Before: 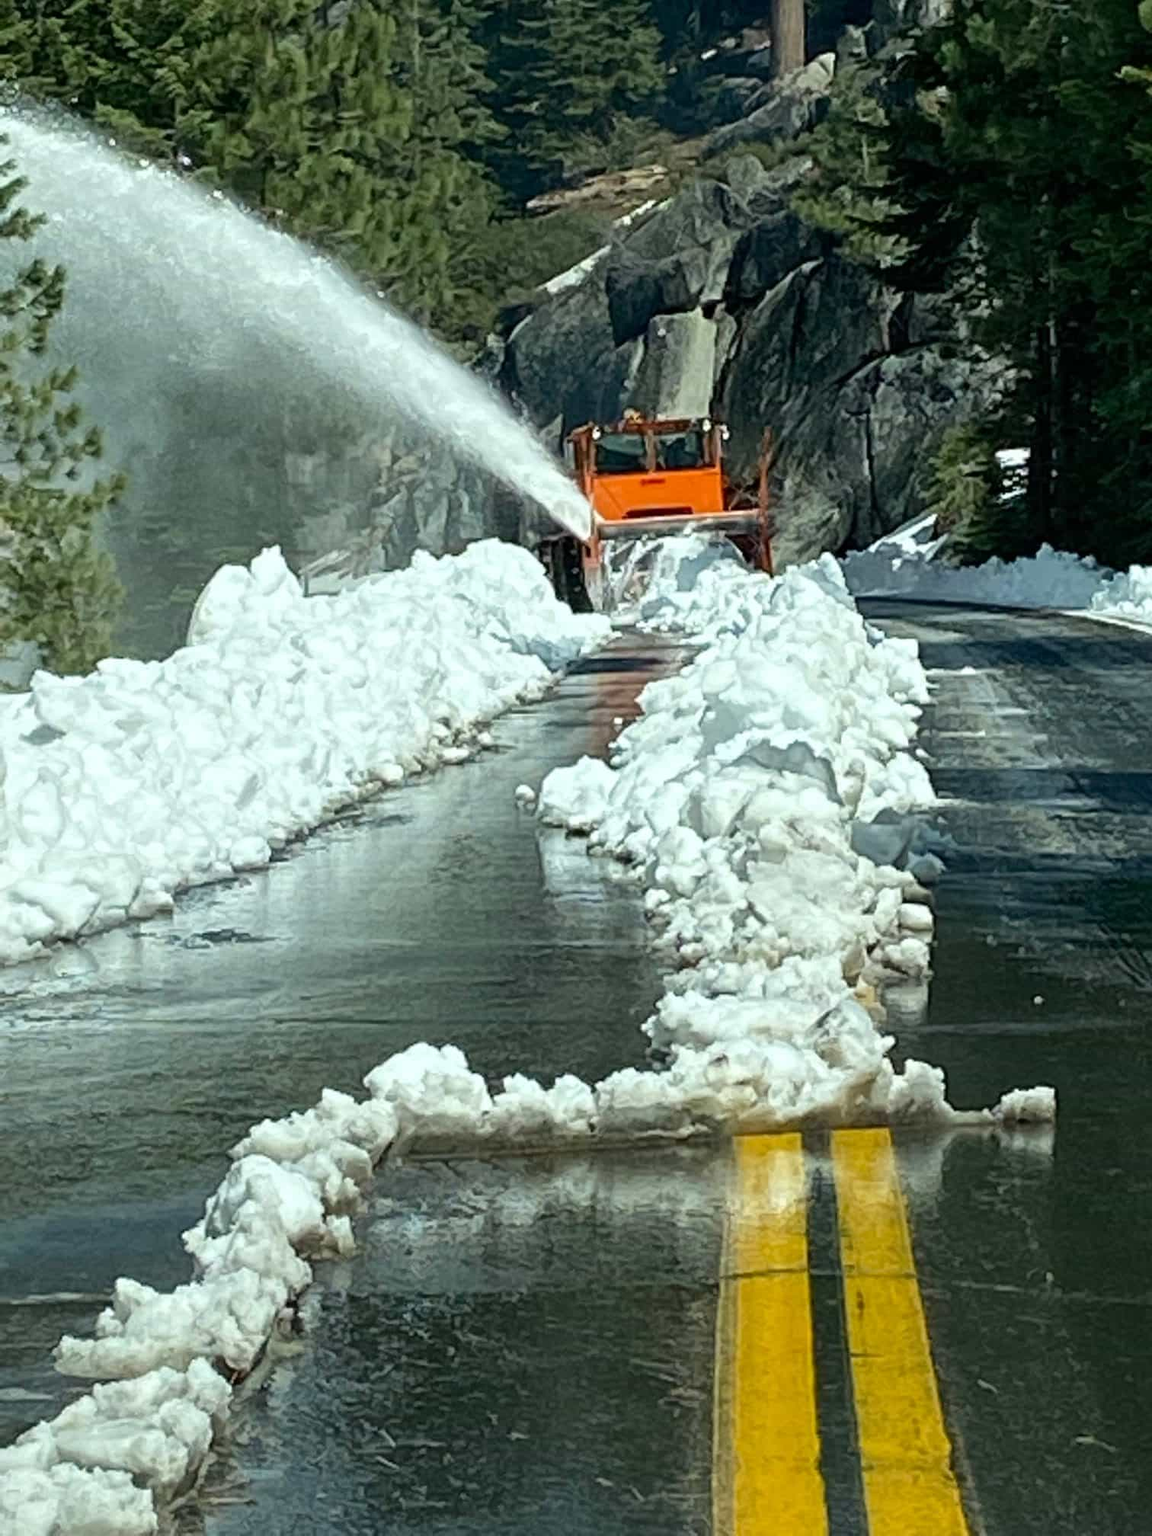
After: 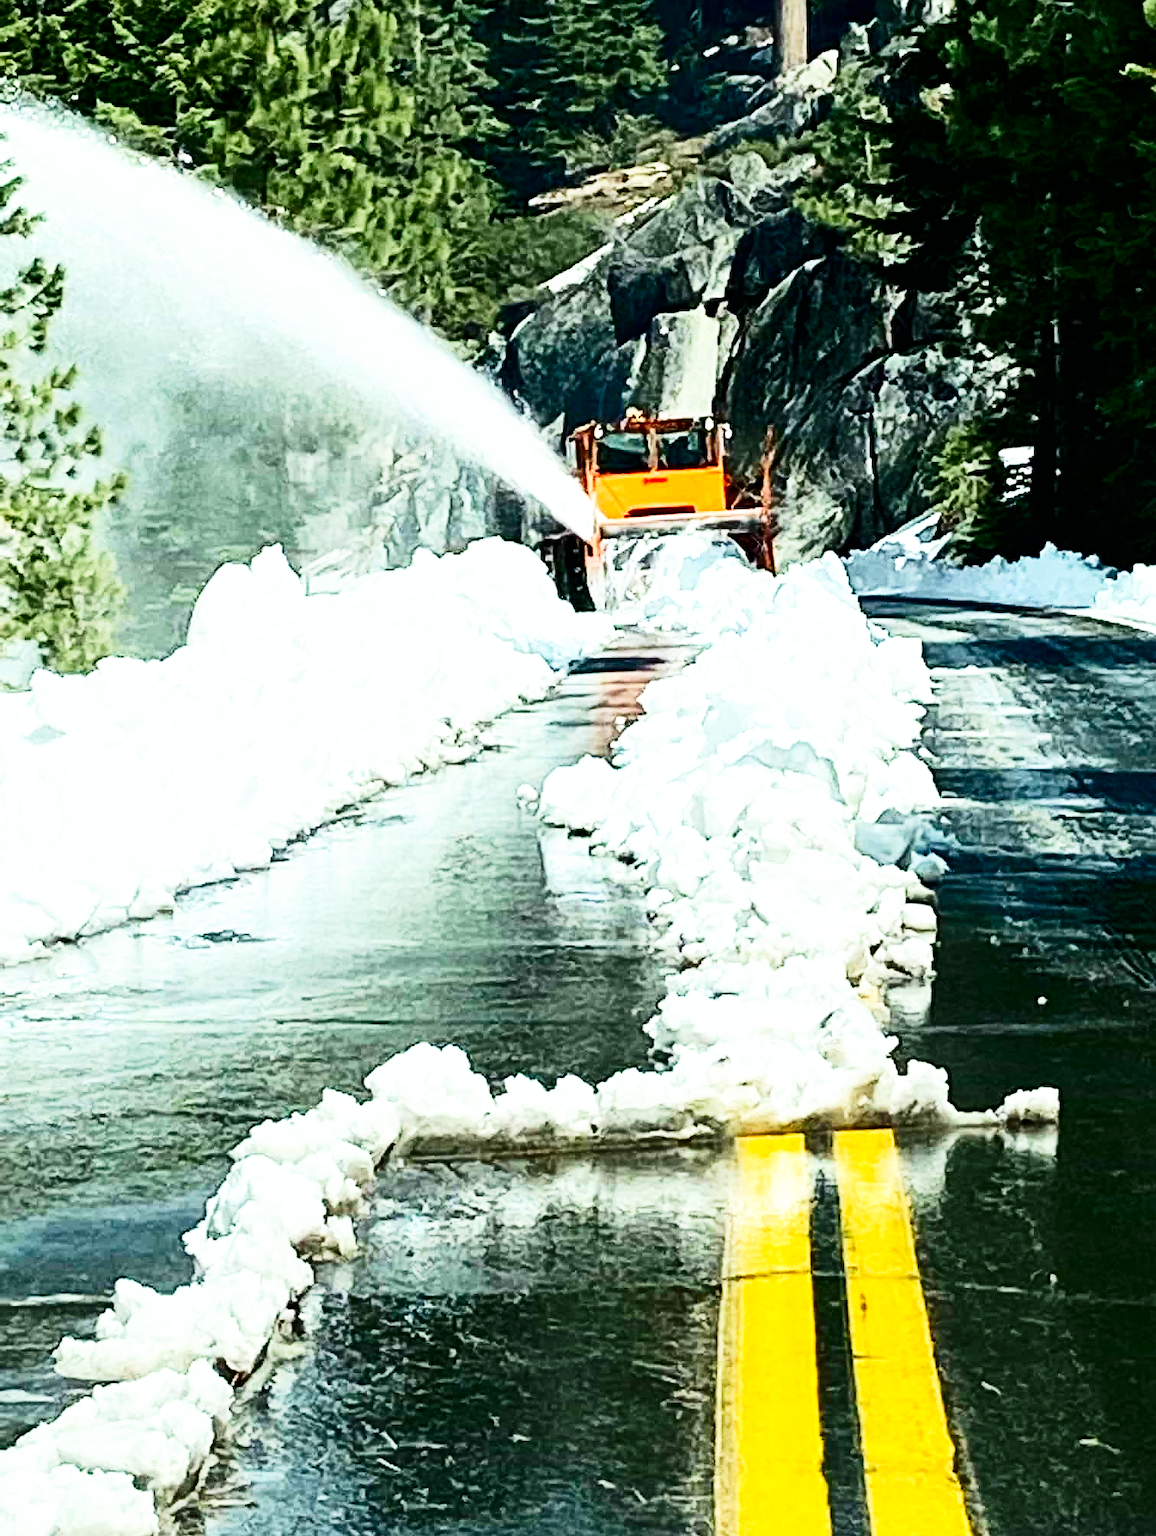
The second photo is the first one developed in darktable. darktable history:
crop: top 0.201%, bottom 0.145%
contrast brightness saturation: contrast 0.292
sharpen: radius 0.99
base curve: curves: ch0 [(0, 0) (0.007, 0.004) (0.027, 0.03) (0.046, 0.07) (0.207, 0.54) (0.442, 0.872) (0.673, 0.972) (1, 1)], preserve colors none
